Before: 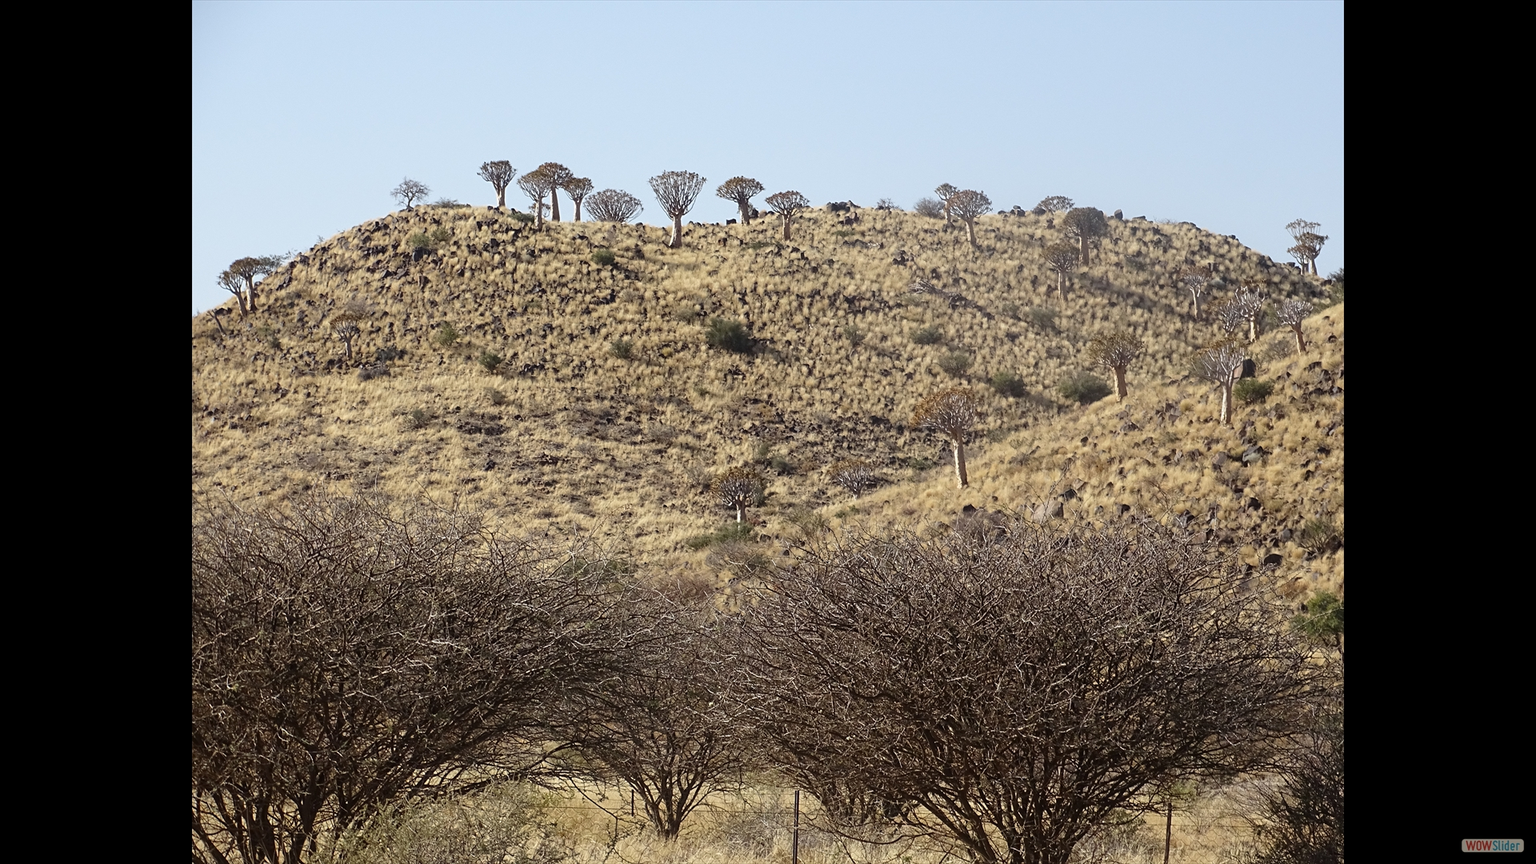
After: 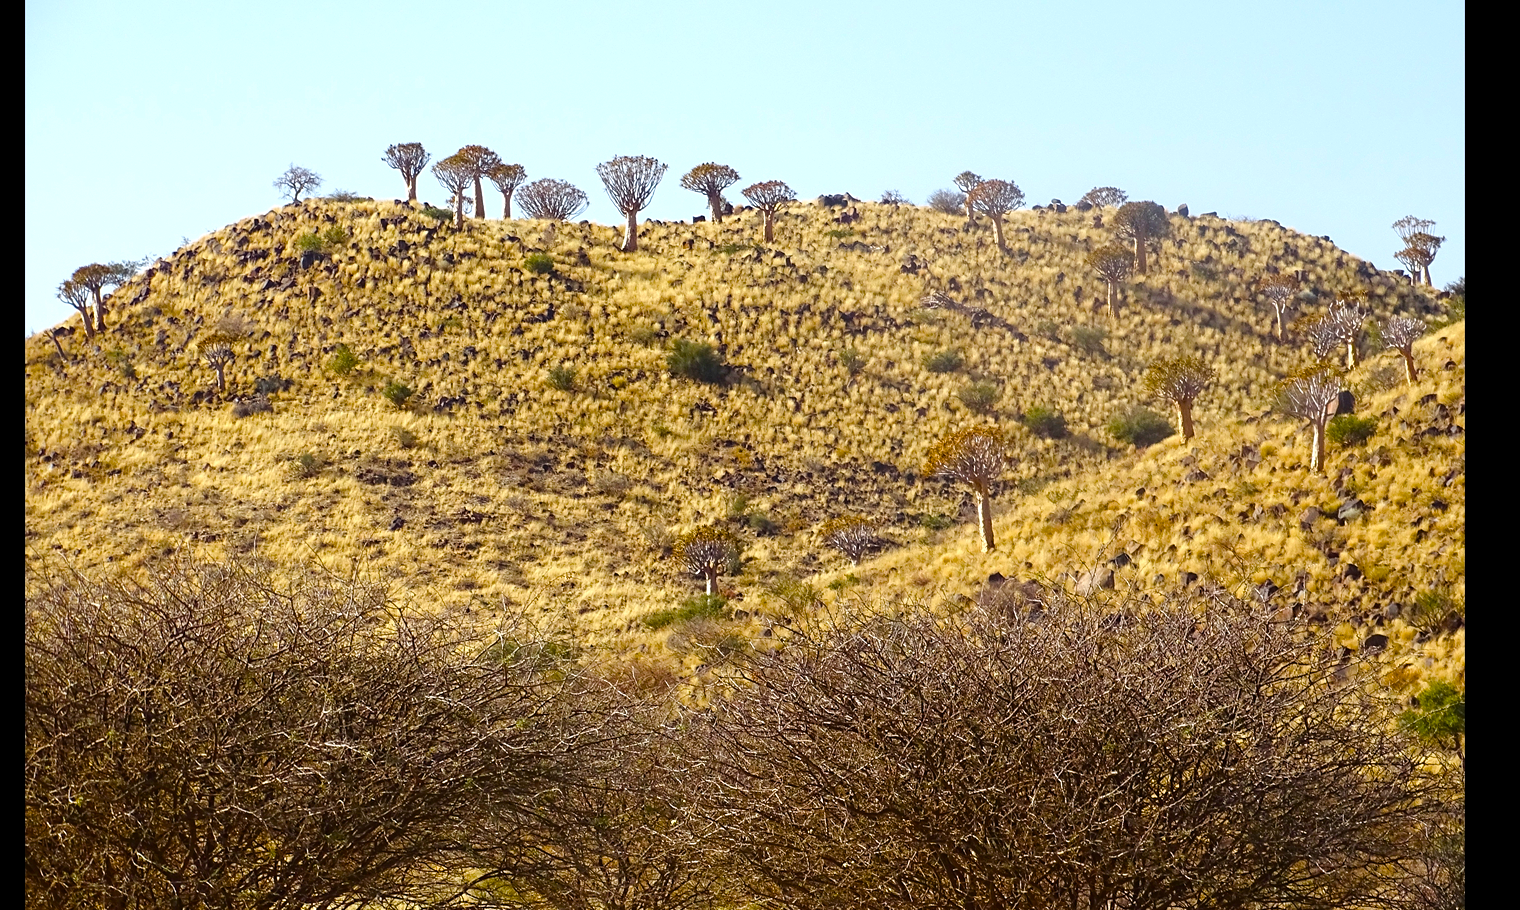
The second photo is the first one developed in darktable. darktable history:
crop: left 11.225%, top 5.381%, right 9.565%, bottom 10.314%
color balance rgb: linear chroma grading › shadows 10%, linear chroma grading › highlights 10%, linear chroma grading › global chroma 15%, linear chroma grading › mid-tones 15%, perceptual saturation grading › global saturation 40%, perceptual saturation grading › highlights -25%, perceptual saturation grading › mid-tones 35%, perceptual saturation grading › shadows 35%, perceptual brilliance grading › global brilliance 11.29%, global vibrance 11.29%
